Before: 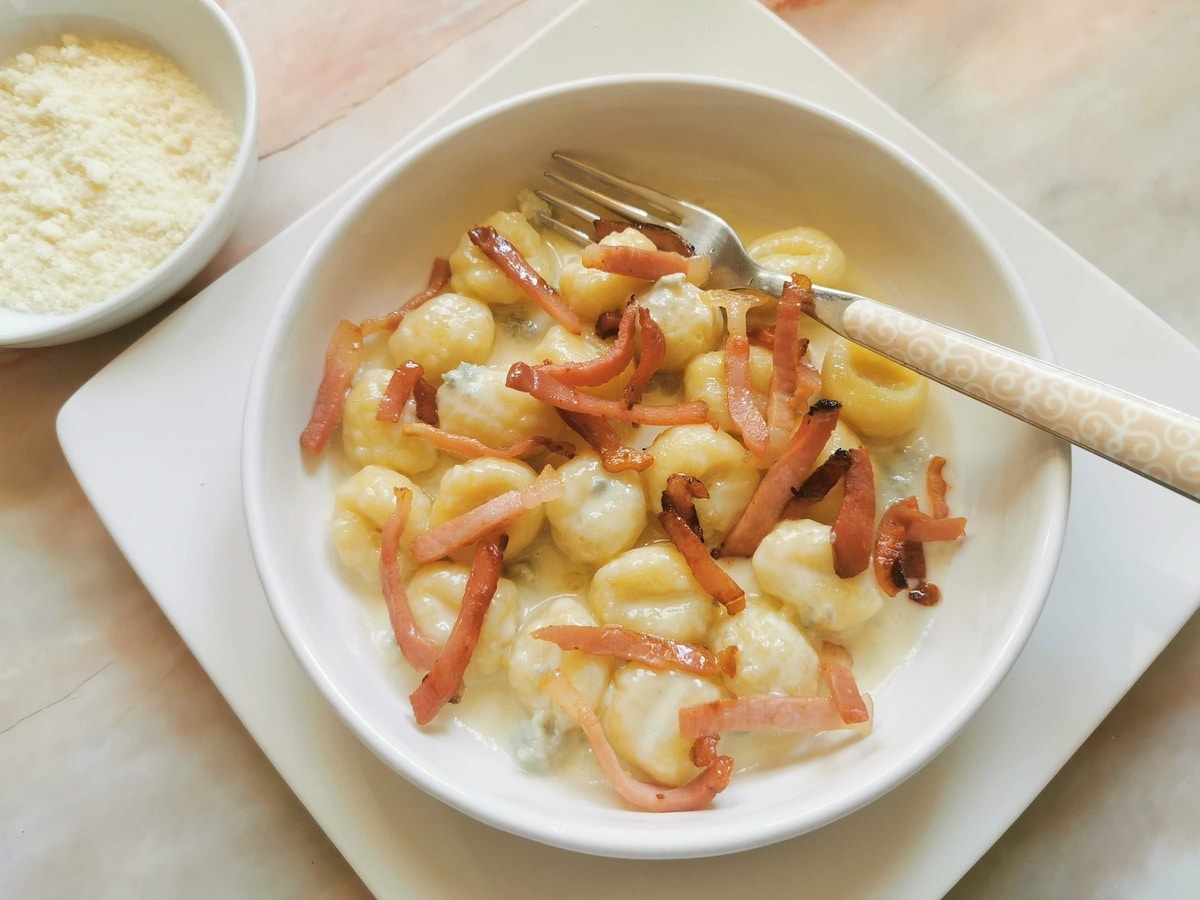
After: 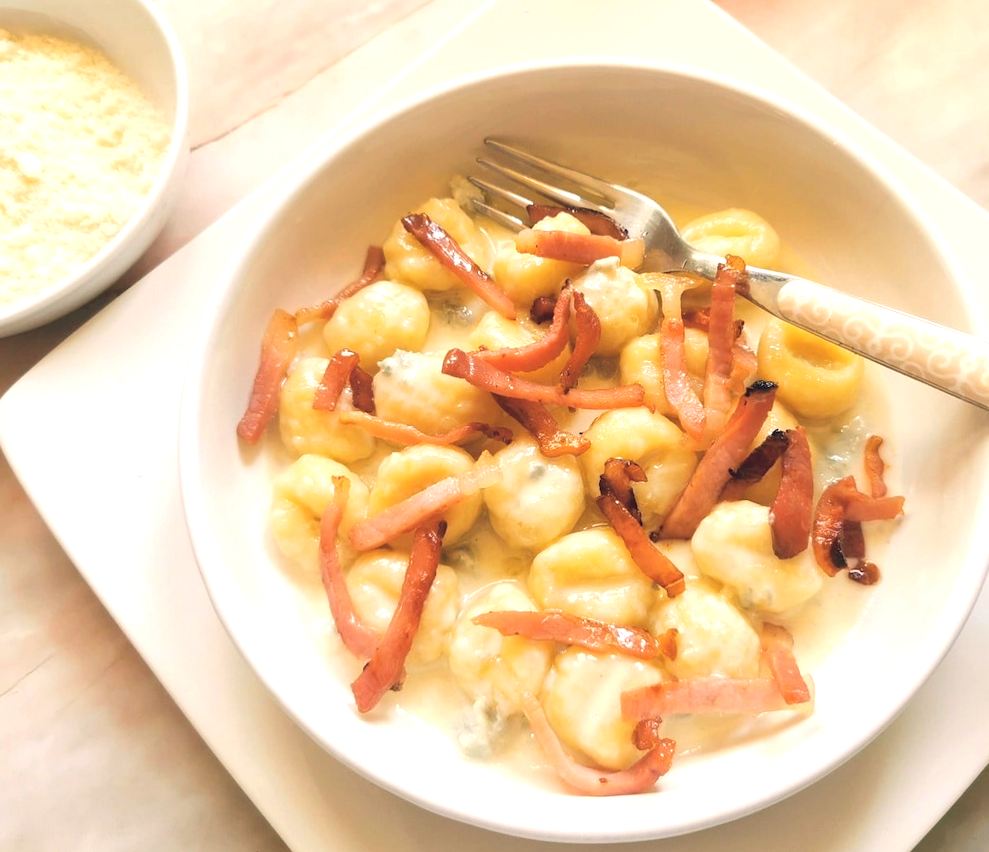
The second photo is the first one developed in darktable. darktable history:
crop and rotate: angle 1°, left 4.281%, top 0.642%, right 11.383%, bottom 2.486%
color balance rgb: shadows lift › hue 87.51°, highlights gain › chroma 3.21%, highlights gain › hue 55.1°, global offset › chroma 0.15%, global offset › hue 253.66°, linear chroma grading › global chroma 0.5%
exposure: black level correction 0.001, exposure 0.675 EV, compensate highlight preservation false
